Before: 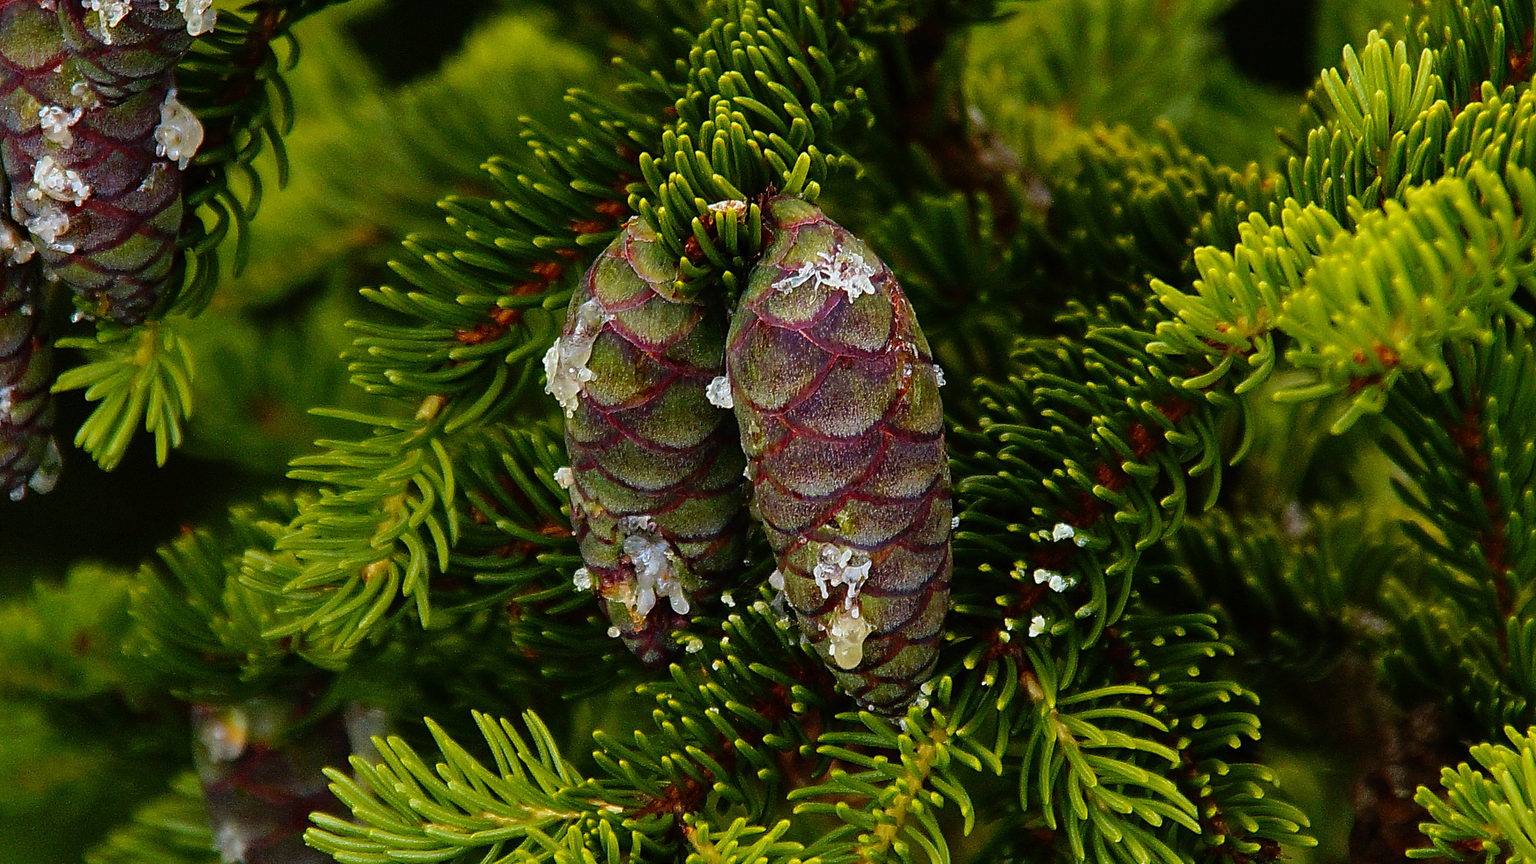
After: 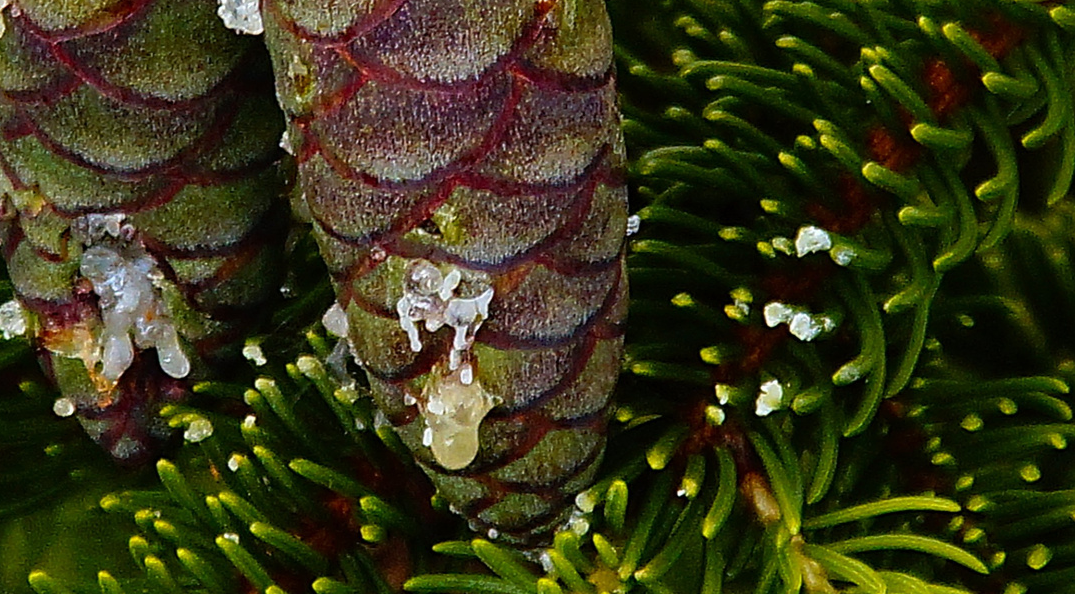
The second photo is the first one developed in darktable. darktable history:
crop: left 37.496%, top 44.863%, right 20.499%, bottom 13.818%
